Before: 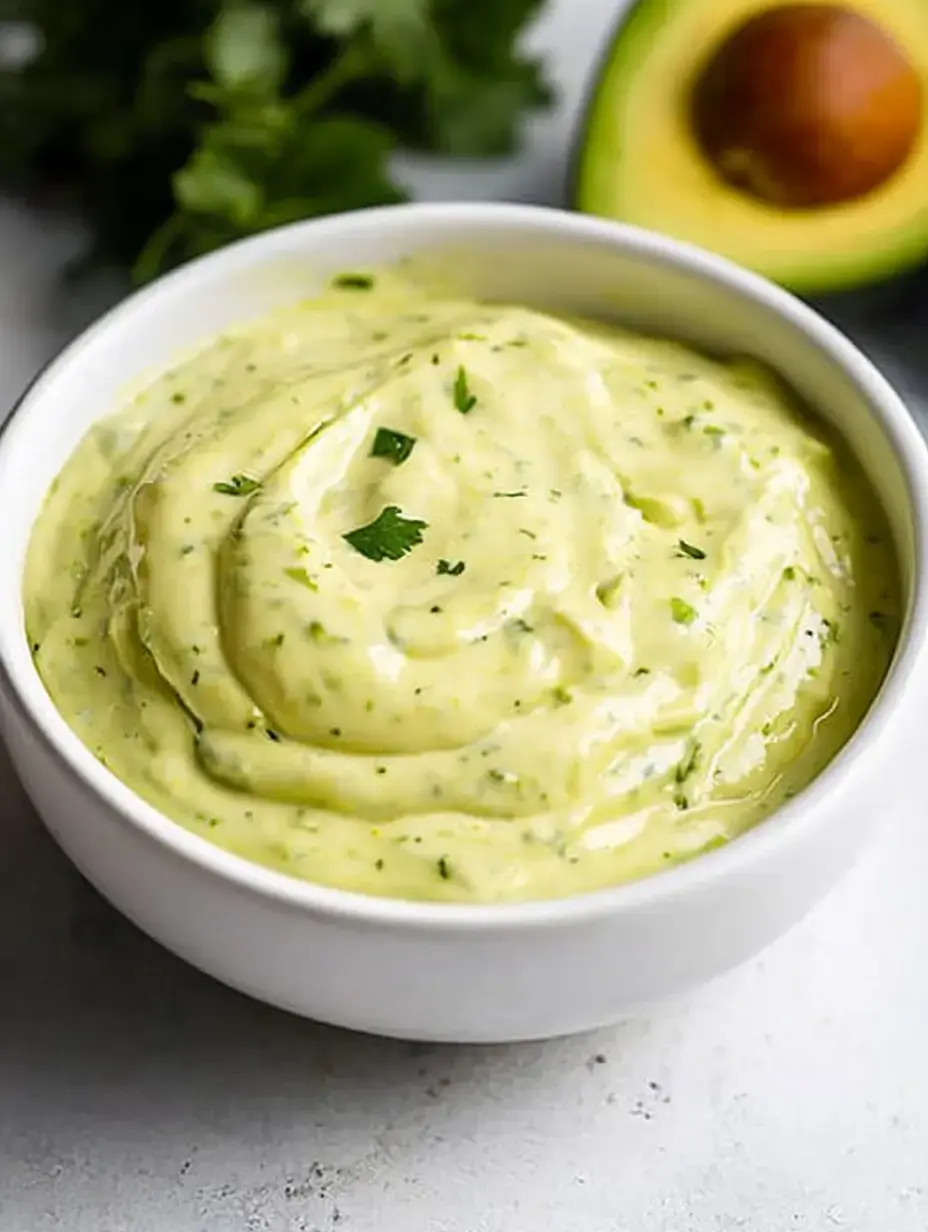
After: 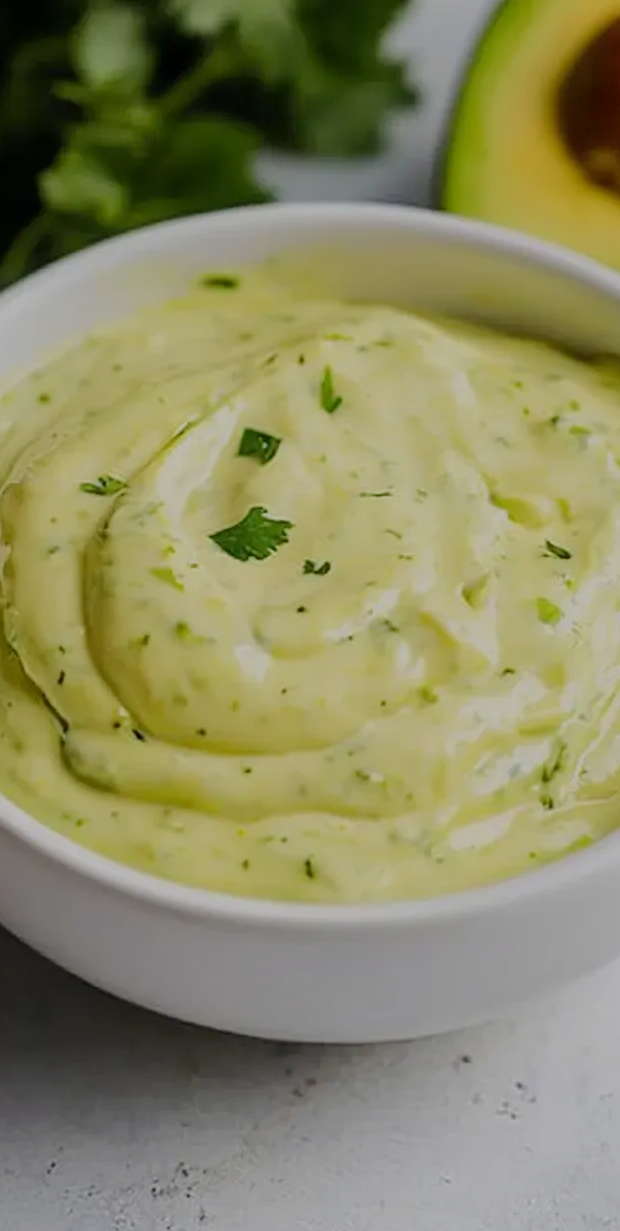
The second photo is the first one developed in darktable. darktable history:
crop and rotate: left 14.443%, right 18.64%
tone equalizer: -8 EV -0.01 EV, -7 EV 0.044 EV, -6 EV -0.007 EV, -5 EV 0.006 EV, -4 EV -0.048 EV, -3 EV -0.233 EV, -2 EV -0.663 EV, -1 EV -0.967 EV, +0 EV -0.961 EV, edges refinement/feathering 500, mask exposure compensation -1.57 EV, preserve details no
